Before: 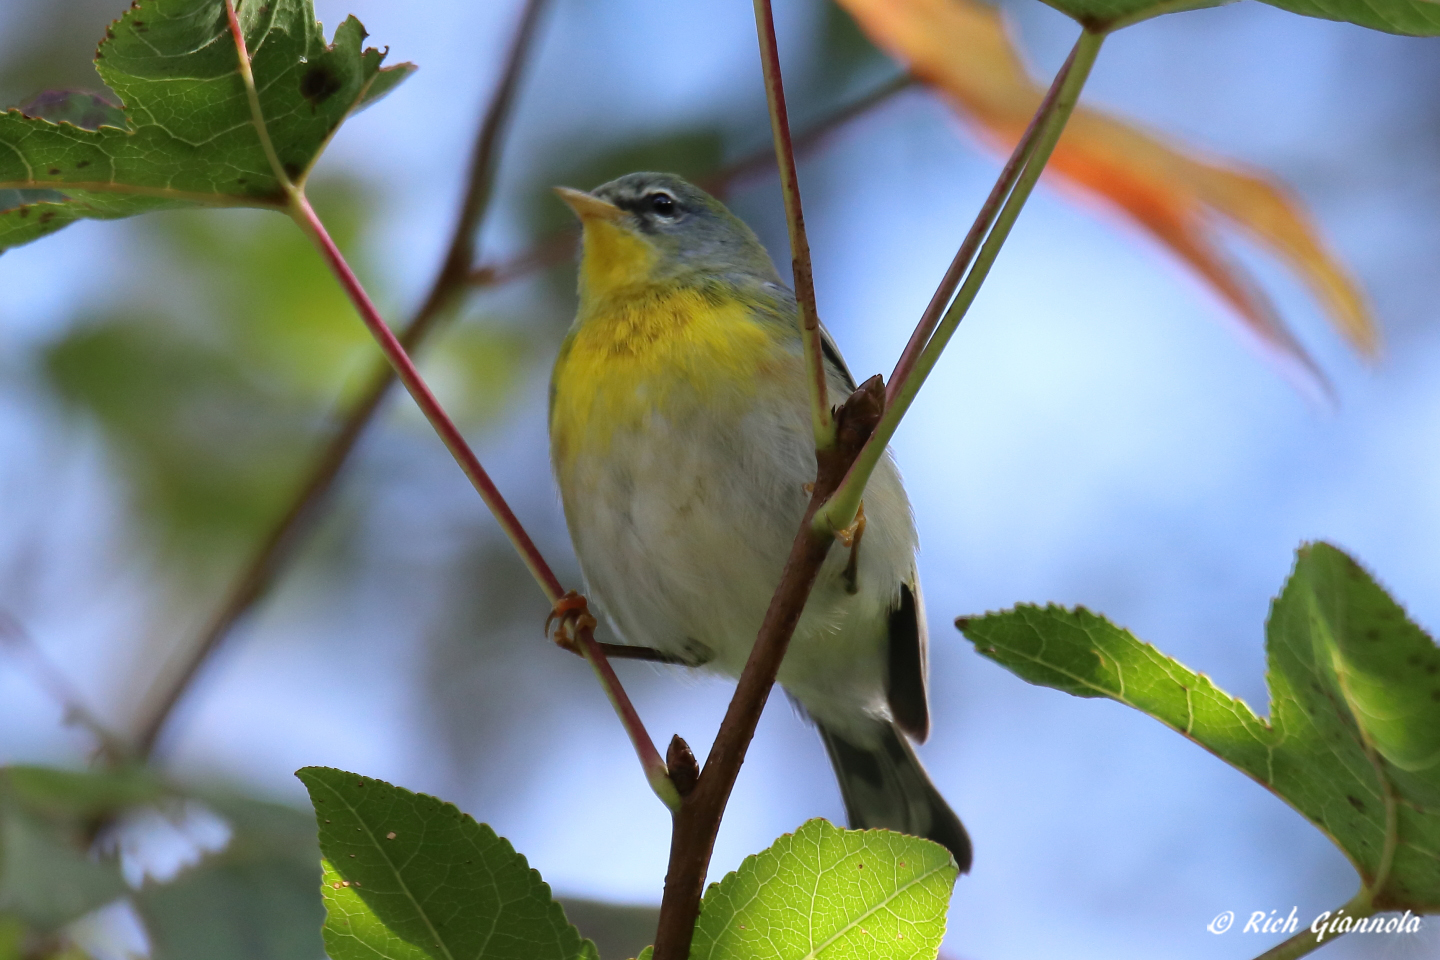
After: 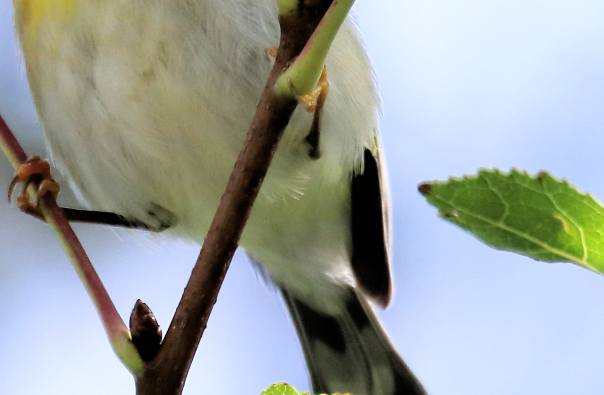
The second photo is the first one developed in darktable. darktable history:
crop: left 37.334%, top 45.333%, right 20.685%, bottom 13.471%
filmic rgb: black relative exposure -3.81 EV, white relative exposure 3.48 EV, hardness 2.61, contrast 1.103
exposure: black level correction 0, exposure 1.107 EV, compensate highlight preservation false
